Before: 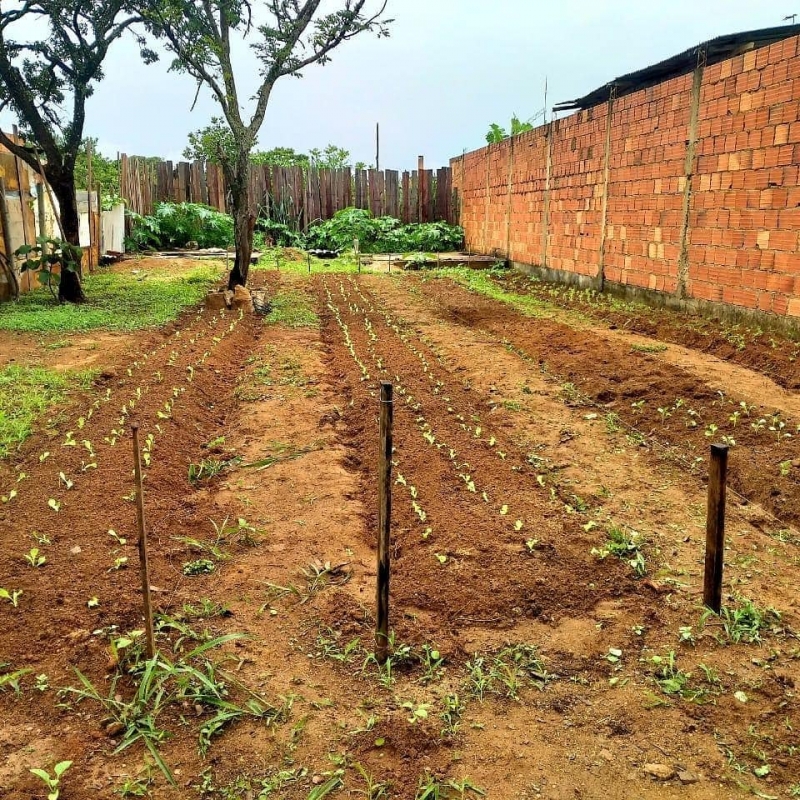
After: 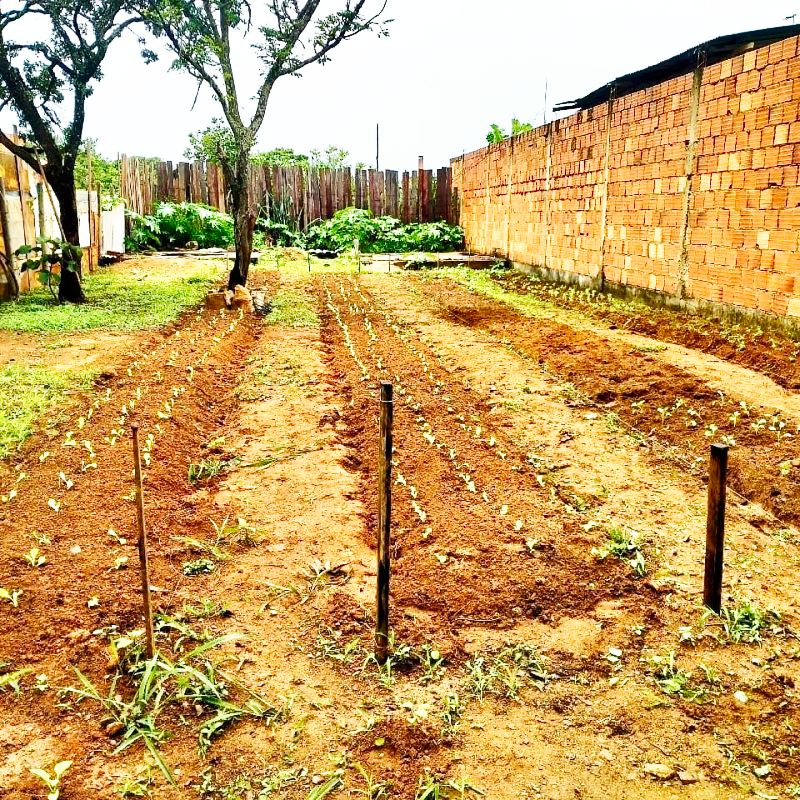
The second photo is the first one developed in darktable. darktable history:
shadows and highlights: soften with gaussian
base curve: curves: ch0 [(0, 0) (0.007, 0.004) (0.027, 0.03) (0.046, 0.07) (0.207, 0.54) (0.442, 0.872) (0.673, 0.972) (1, 1)], preserve colors none
contrast brightness saturation: saturation -0.05
